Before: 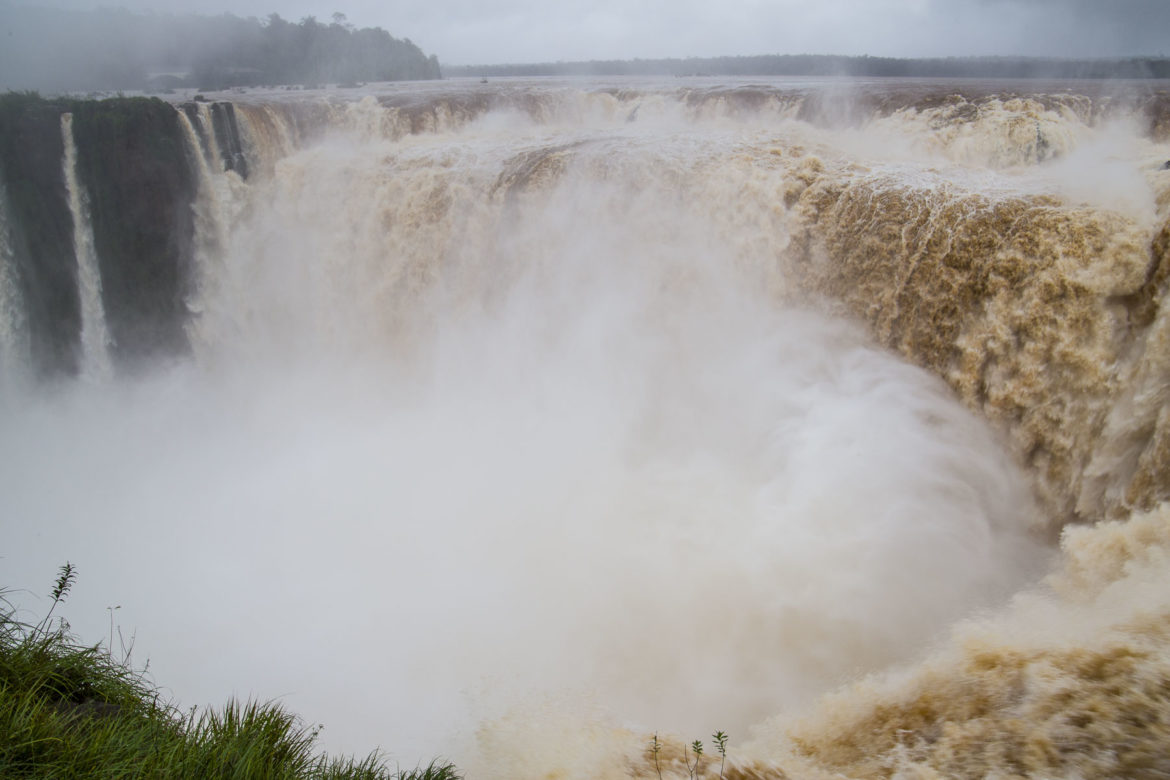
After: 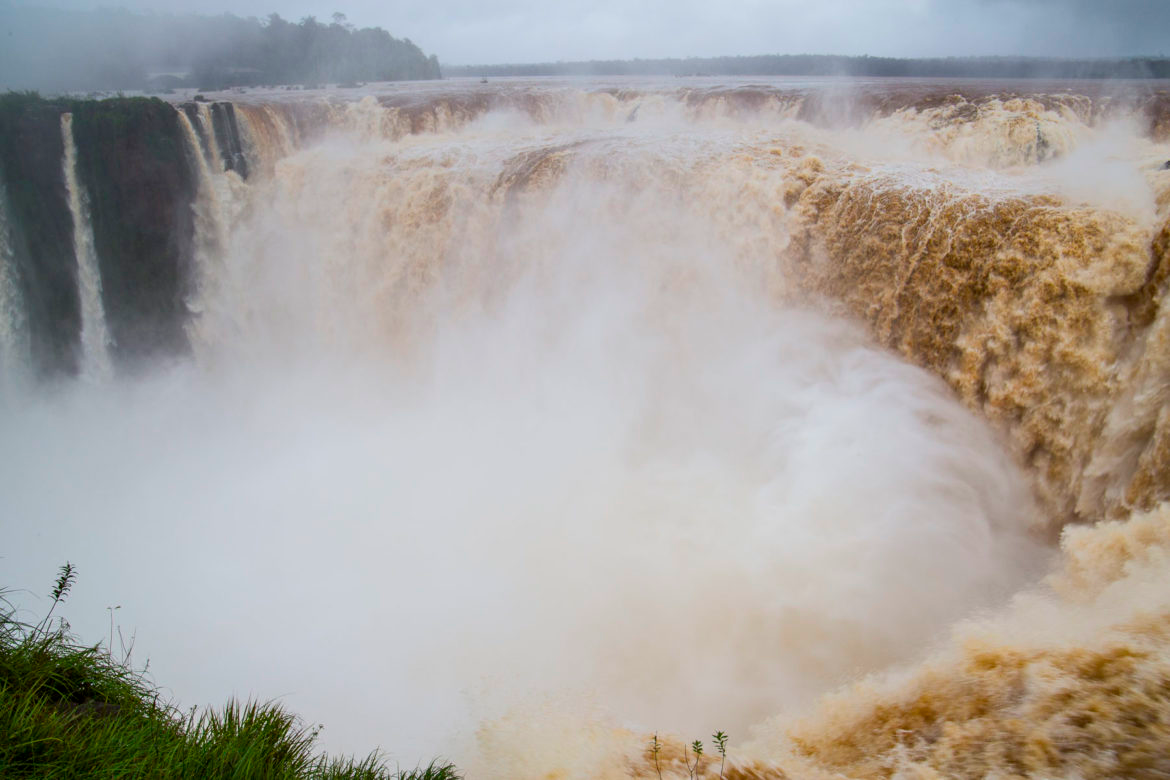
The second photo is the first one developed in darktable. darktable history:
contrast brightness saturation: contrast 0.086, saturation 0.277
